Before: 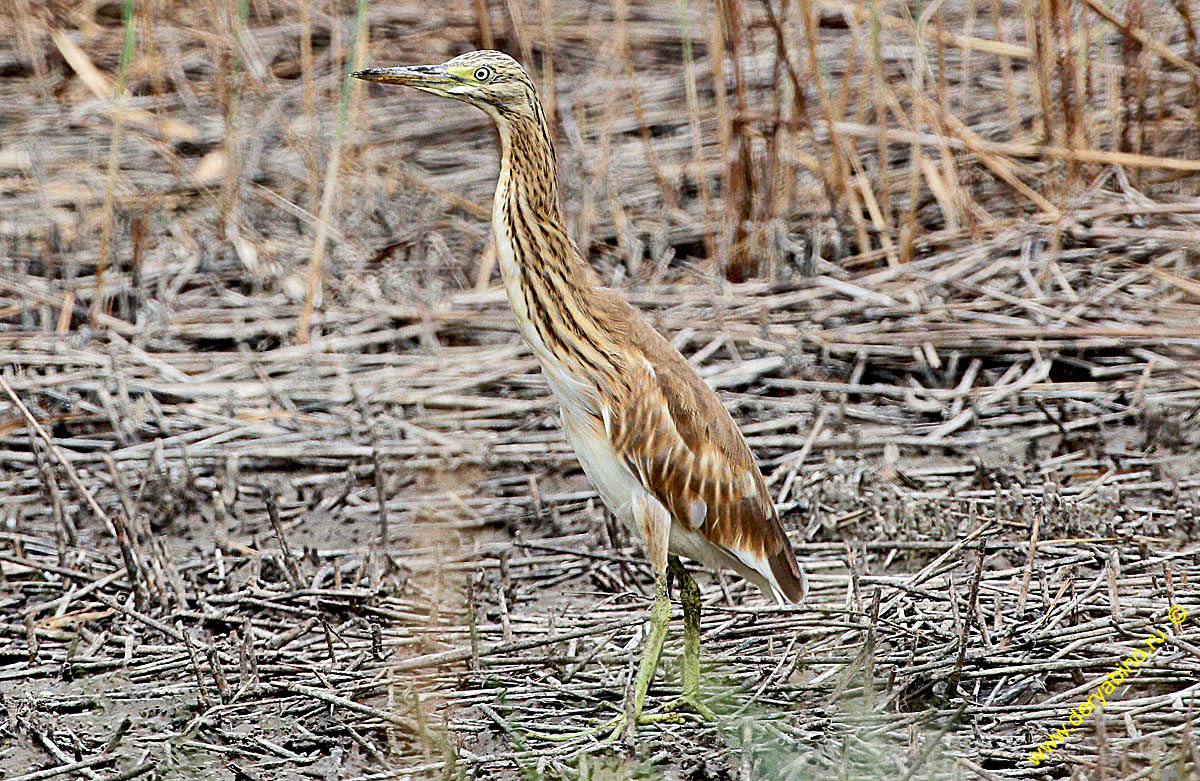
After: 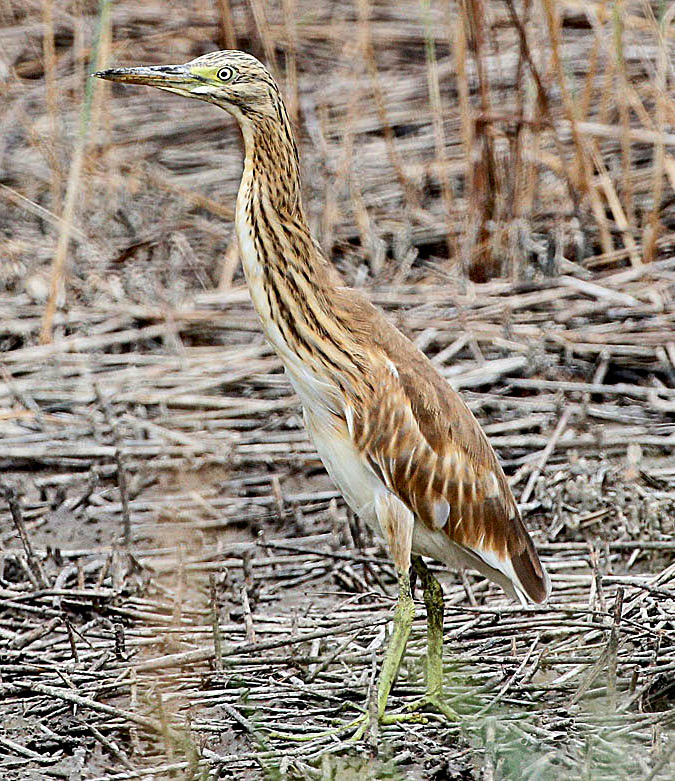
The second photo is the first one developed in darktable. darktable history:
vibrance: vibrance 14%
crop: left 21.496%, right 22.254%
